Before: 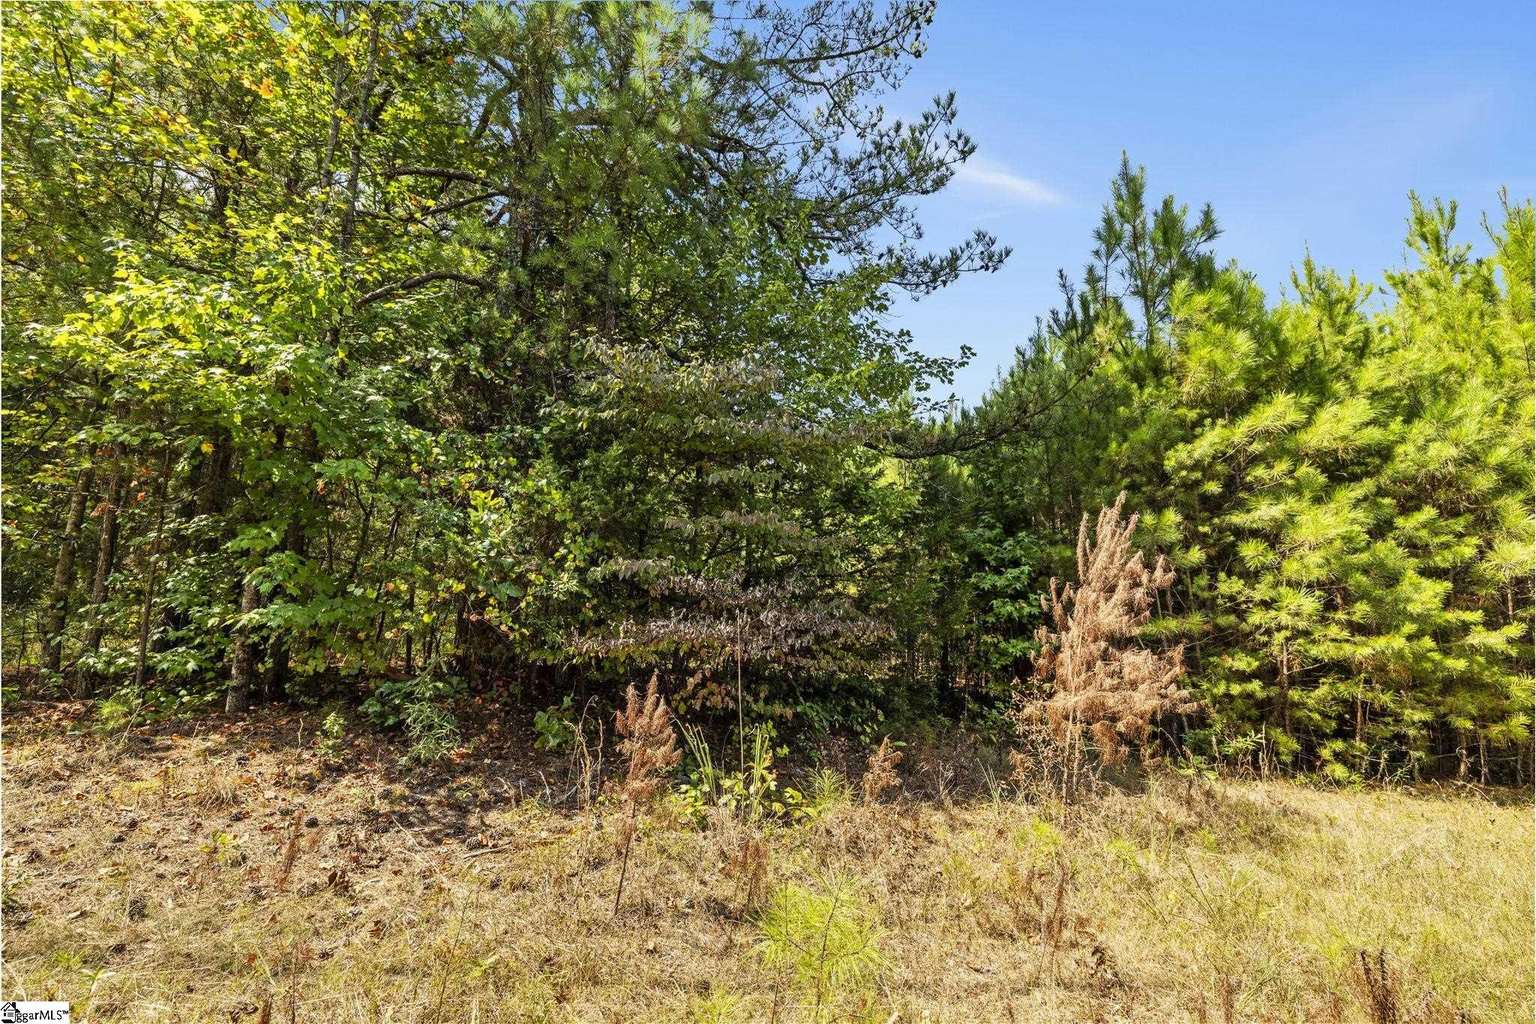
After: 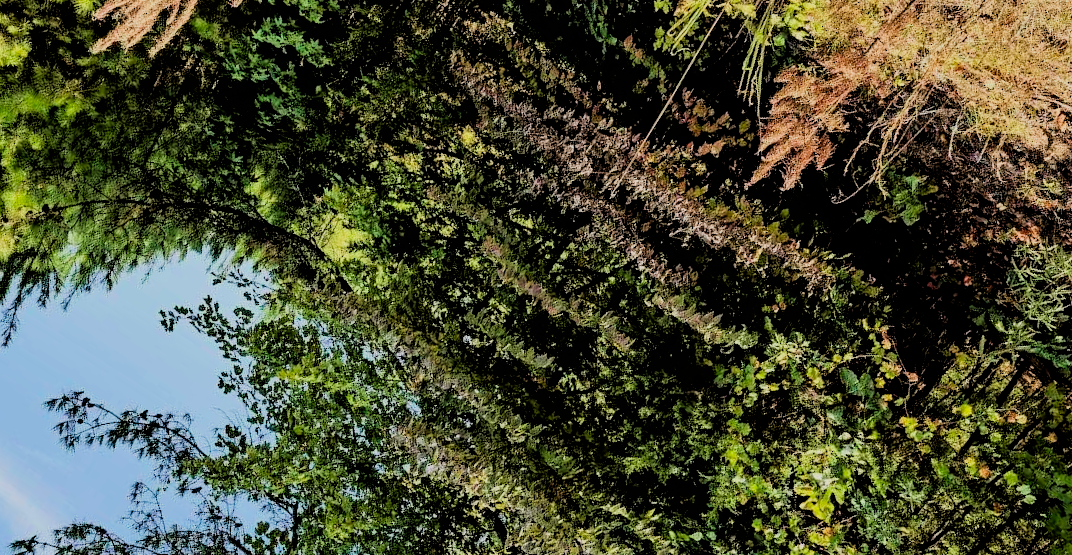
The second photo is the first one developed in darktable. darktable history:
filmic rgb: black relative exposure -2.74 EV, white relative exposure 4.56 EV, hardness 1.7, contrast 1.242
crop and rotate: angle 147.37°, left 9.186%, top 15.619%, right 4.382%, bottom 17.173%
contrast equalizer: y [[0.514, 0.573, 0.581, 0.508, 0.5, 0.5], [0.5 ×6], [0.5 ×6], [0 ×6], [0 ×6]], mix 0.218
velvia: on, module defaults
